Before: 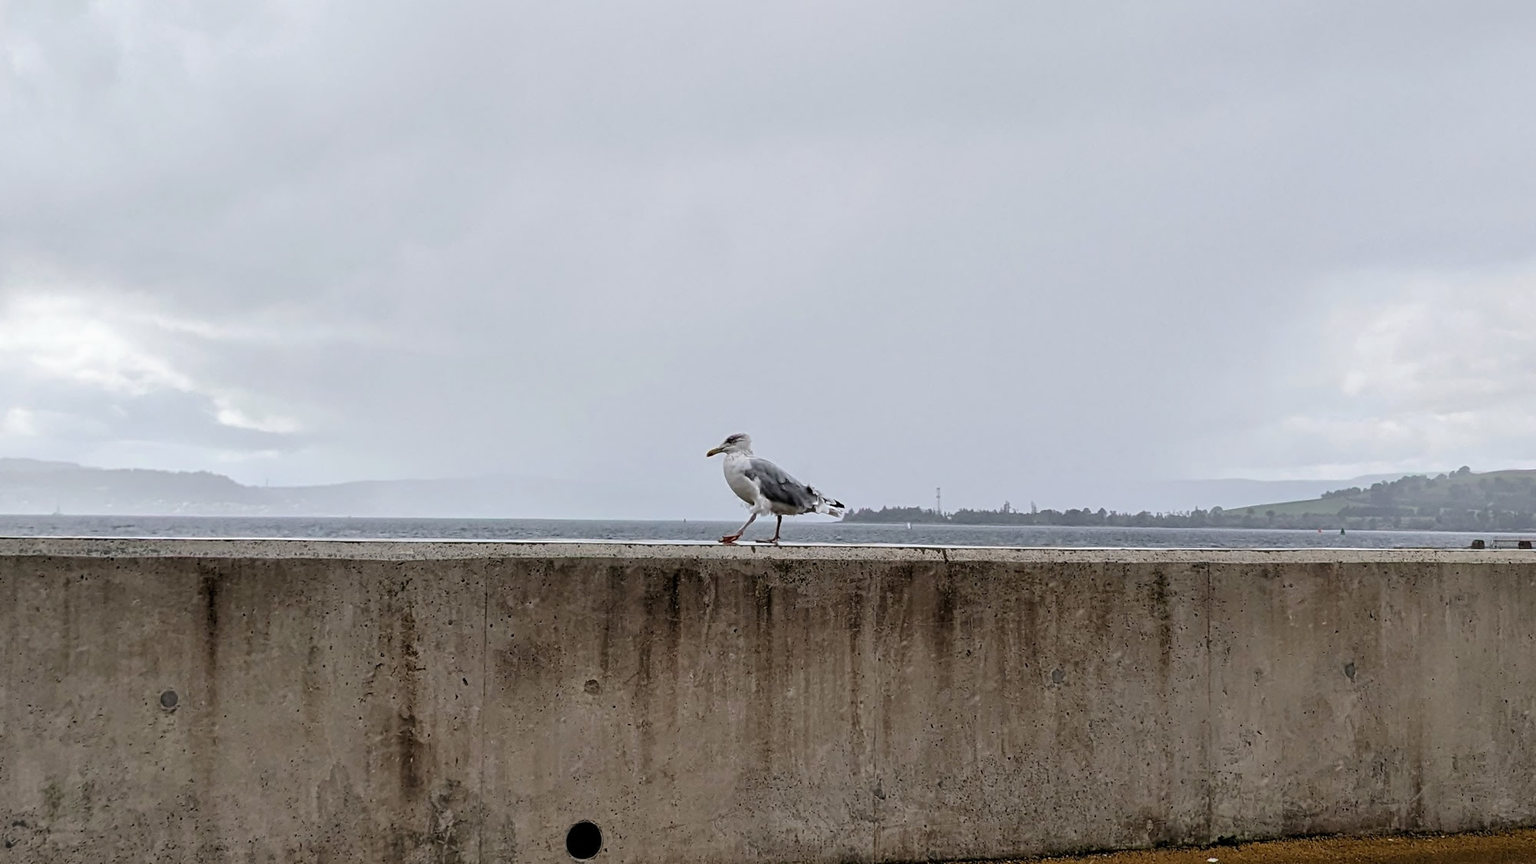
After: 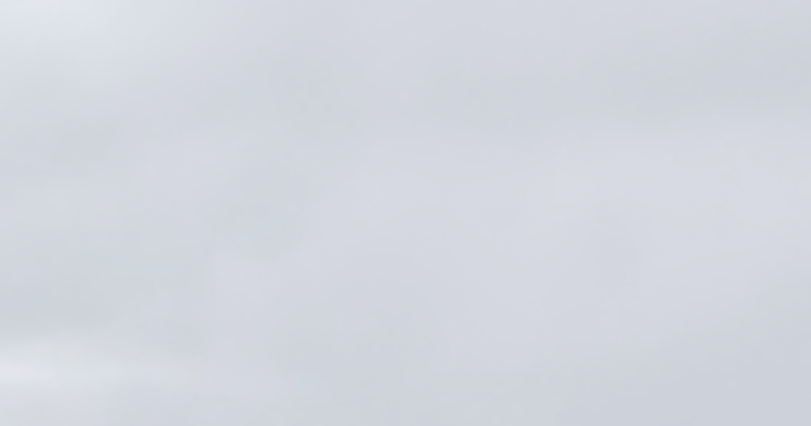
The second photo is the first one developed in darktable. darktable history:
sharpen: radius 4
crop: left 15.452%, top 5.459%, right 43.956%, bottom 56.62%
soften: on, module defaults
